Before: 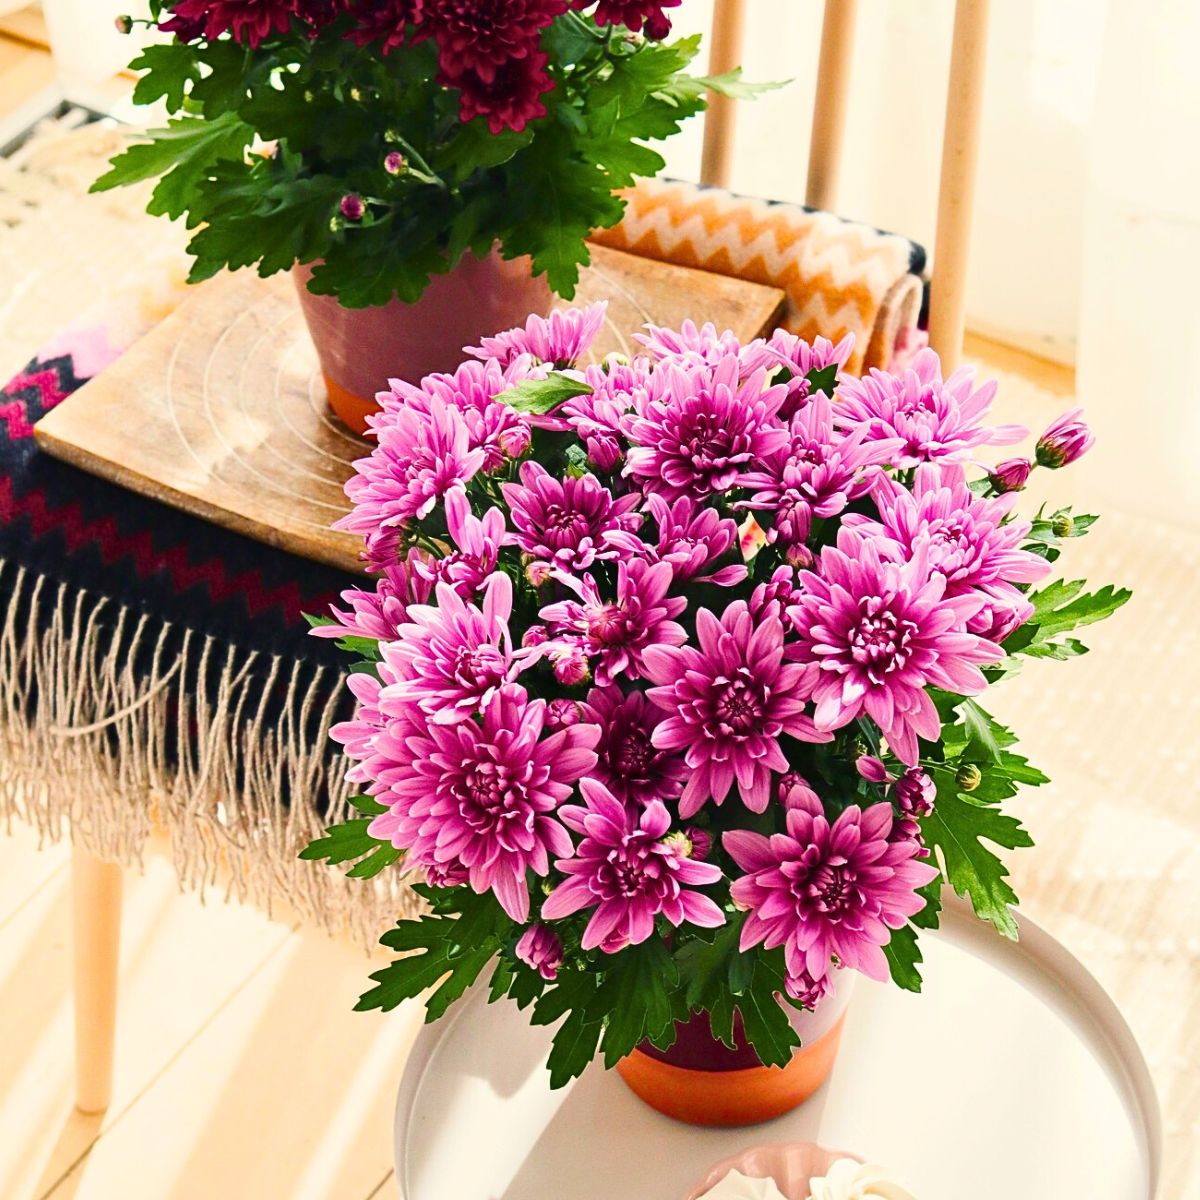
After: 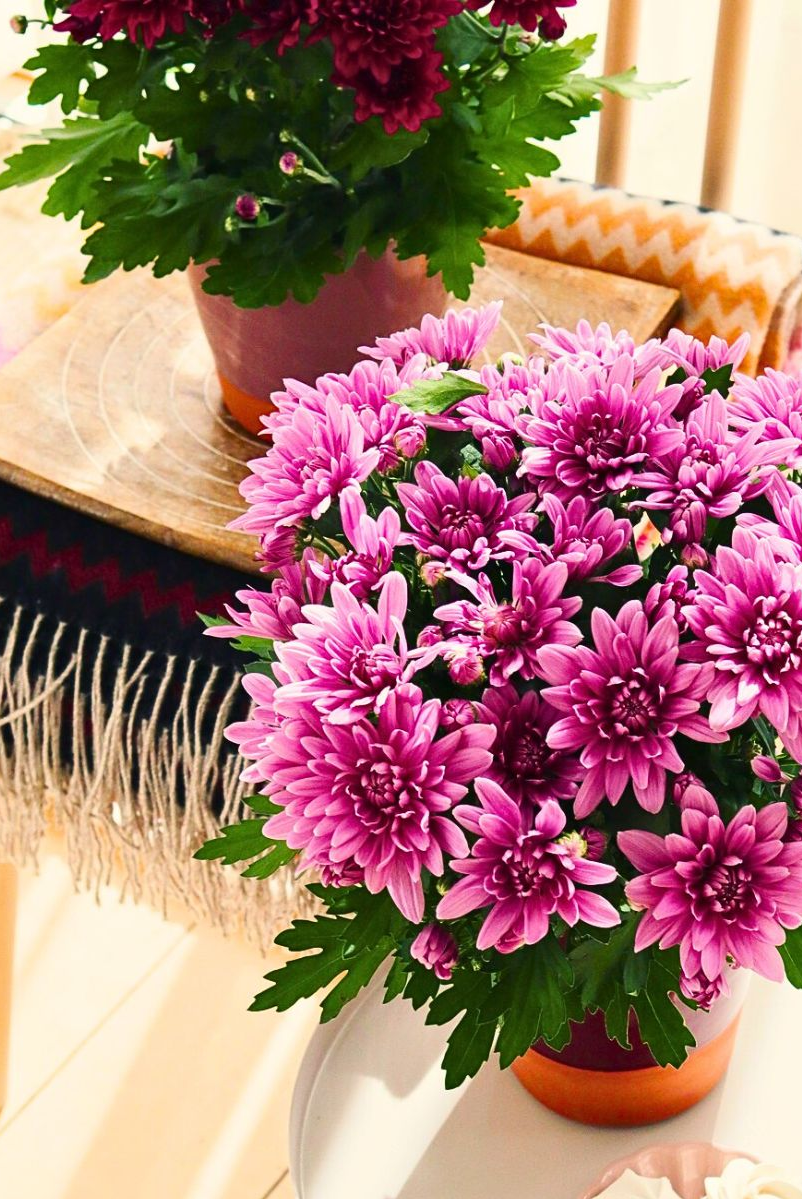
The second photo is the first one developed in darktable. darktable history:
crop and rotate: left 8.792%, right 24.349%
